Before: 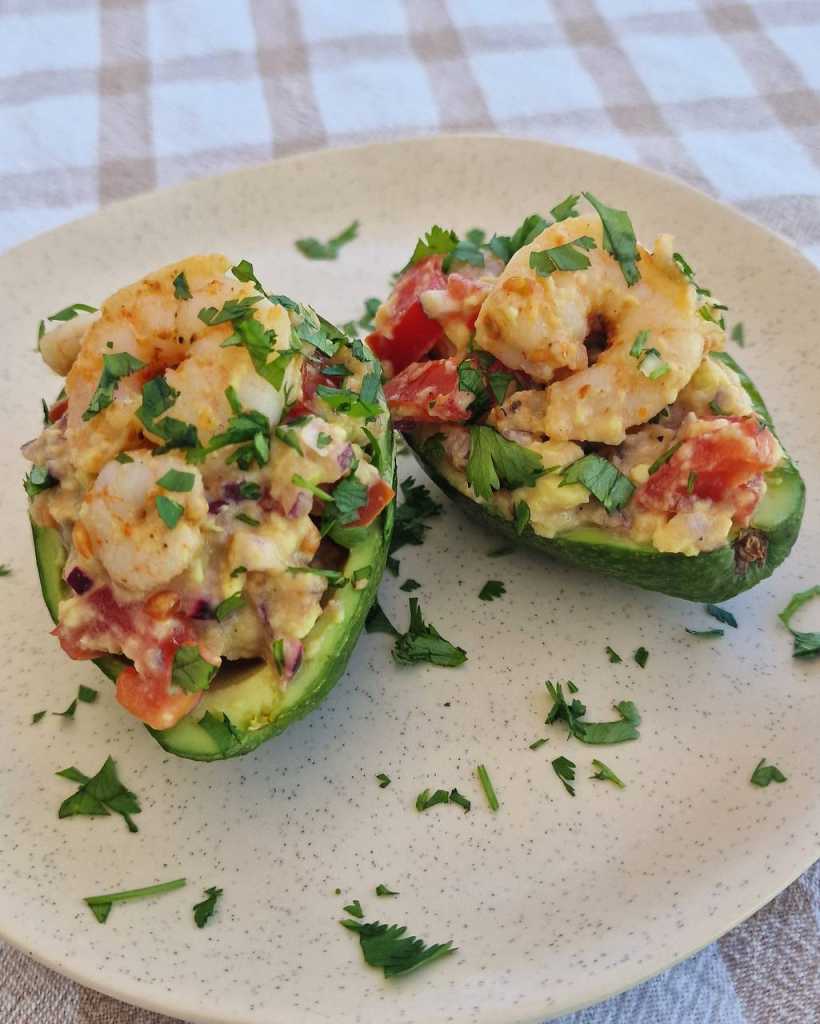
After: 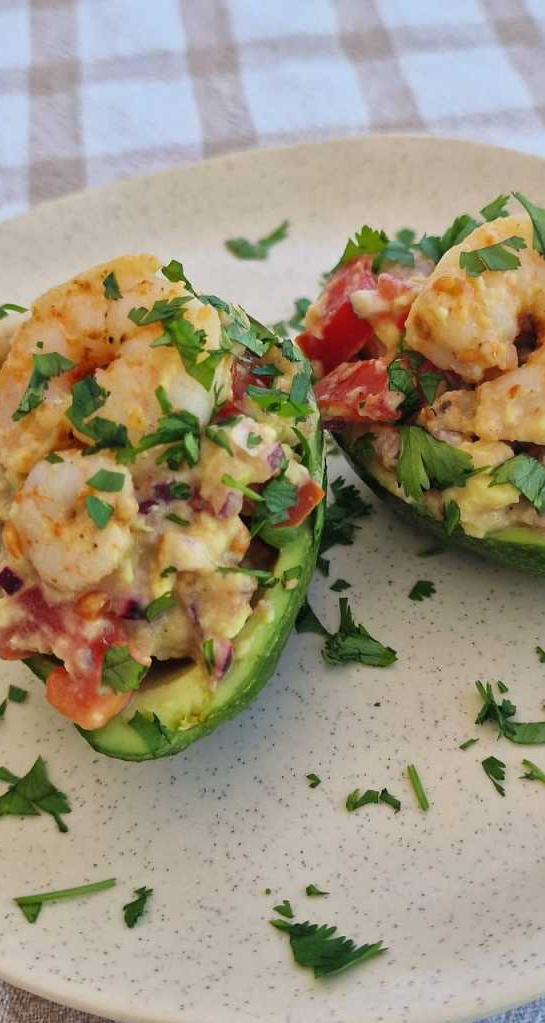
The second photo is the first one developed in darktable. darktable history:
crop and rotate: left 8.658%, right 24.875%
shadows and highlights: radius 128.36, shadows 30.43, highlights -30.58, low approximation 0.01, soften with gaussian
